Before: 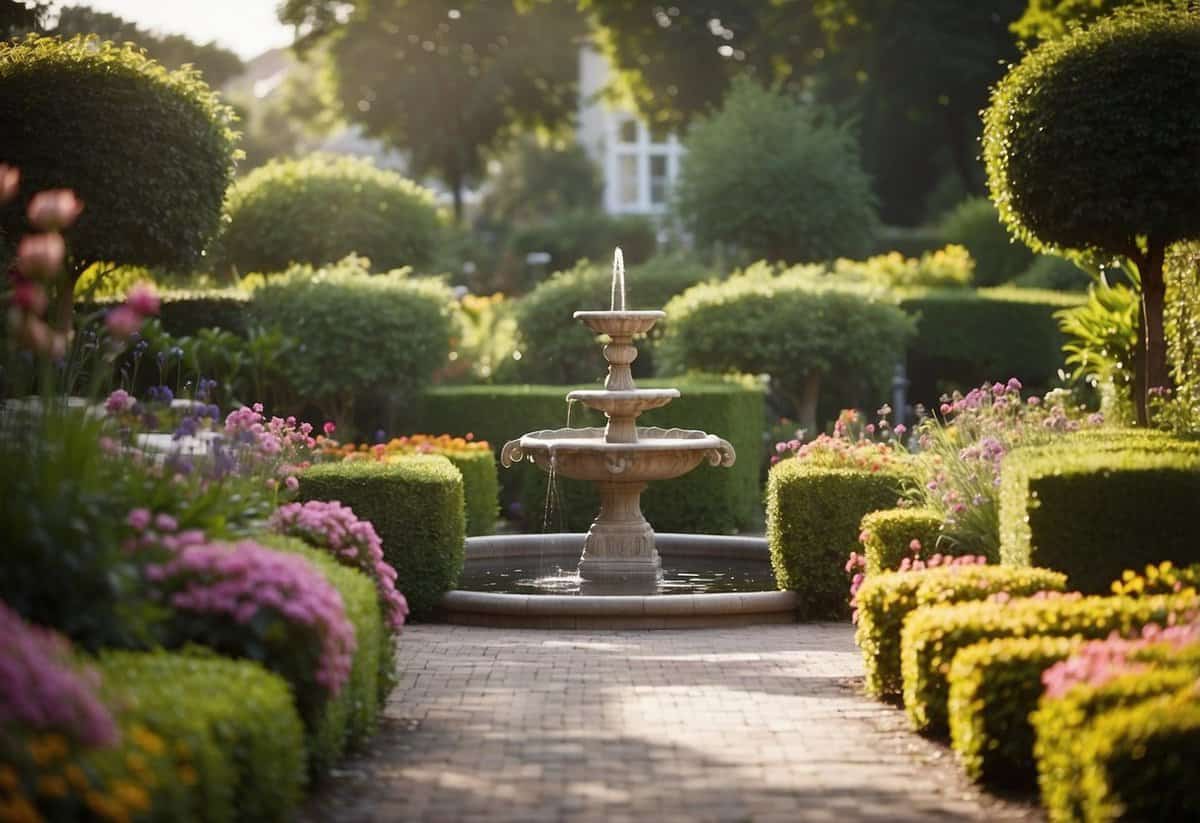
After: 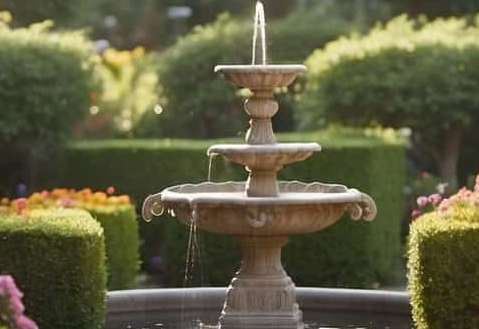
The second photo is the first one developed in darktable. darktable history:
crop: left 30%, top 30%, right 30%, bottom 30%
fill light: on, module defaults
